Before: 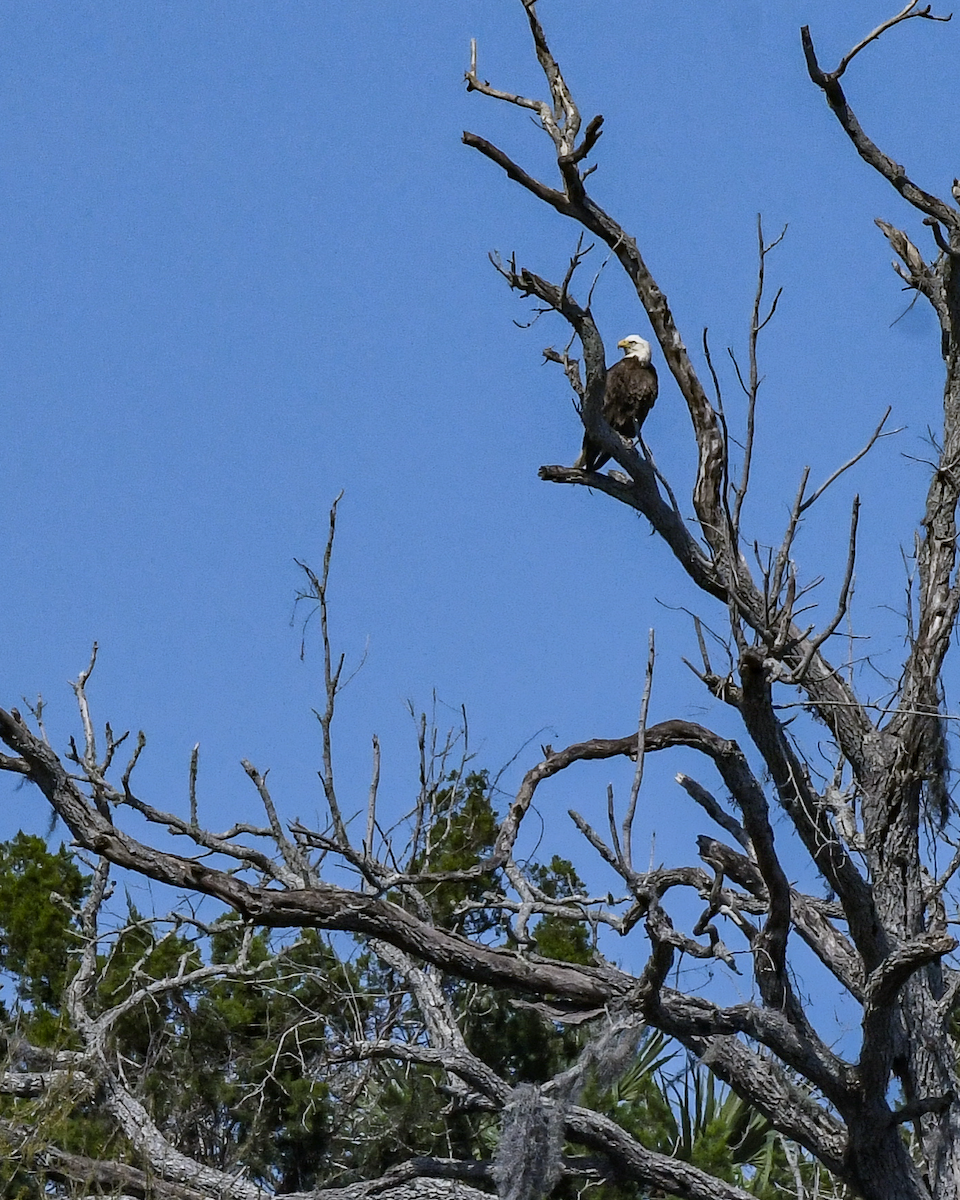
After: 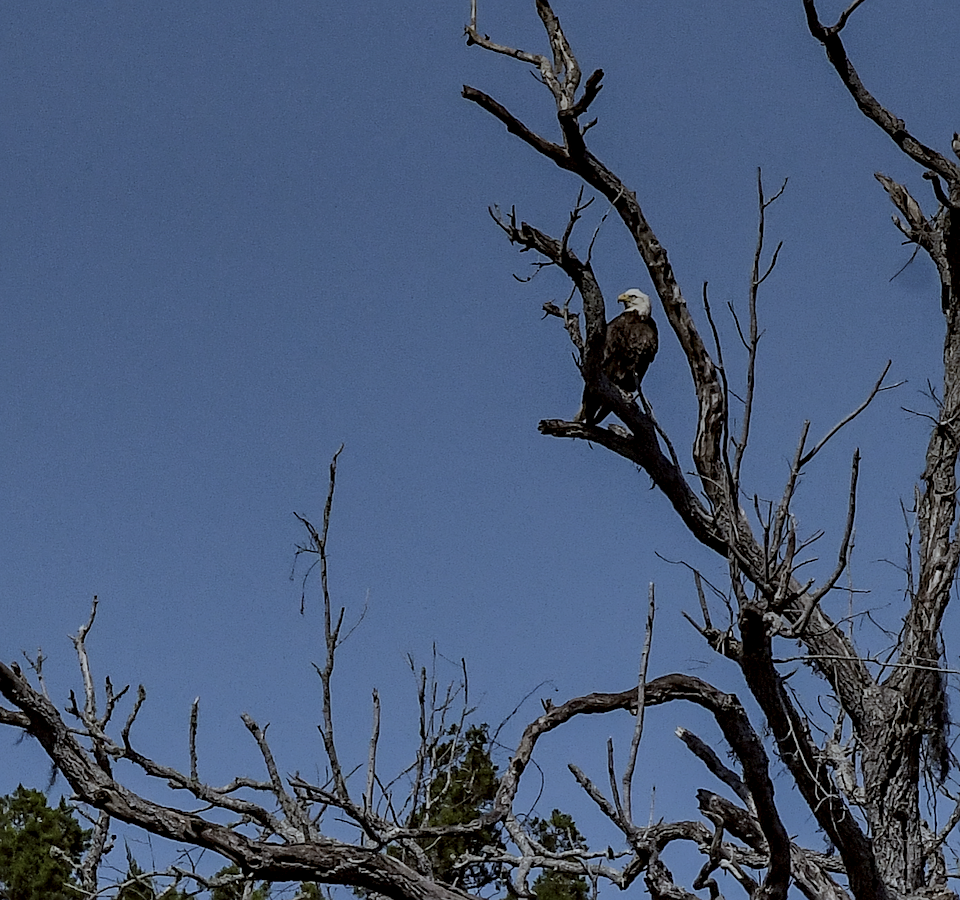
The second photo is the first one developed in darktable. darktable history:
local contrast: detail 135%, midtone range 0.75
crop: top 3.857%, bottom 21.132%
color correction: highlights a* -2.73, highlights b* -2.09, shadows a* 2.41, shadows b* 2.73
graduated density: rotation -0.352°, offset 57.64
white balance: emerald 1
sharpen: on, module defaults
exposure: exposure -1.468 EV, compensate highlight preservation false
contrast brightness saturation: brightness 0.15
